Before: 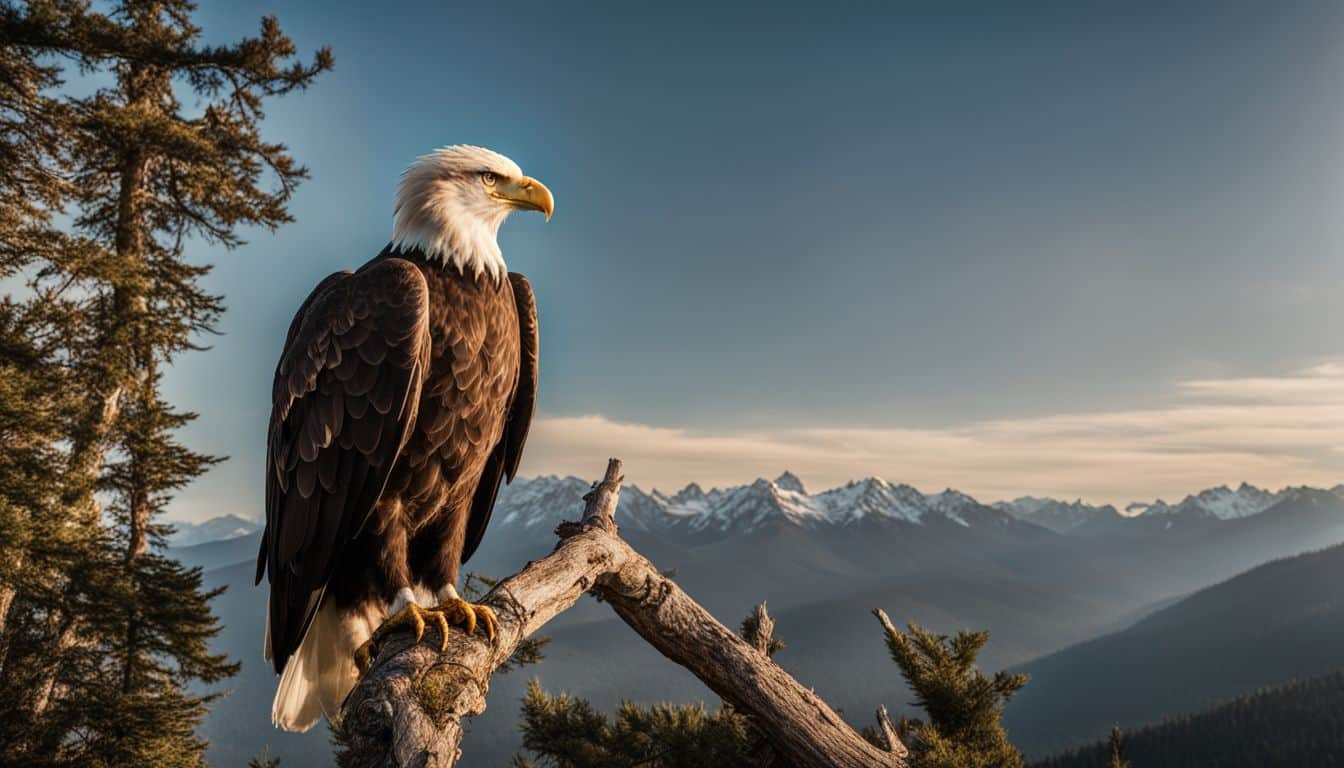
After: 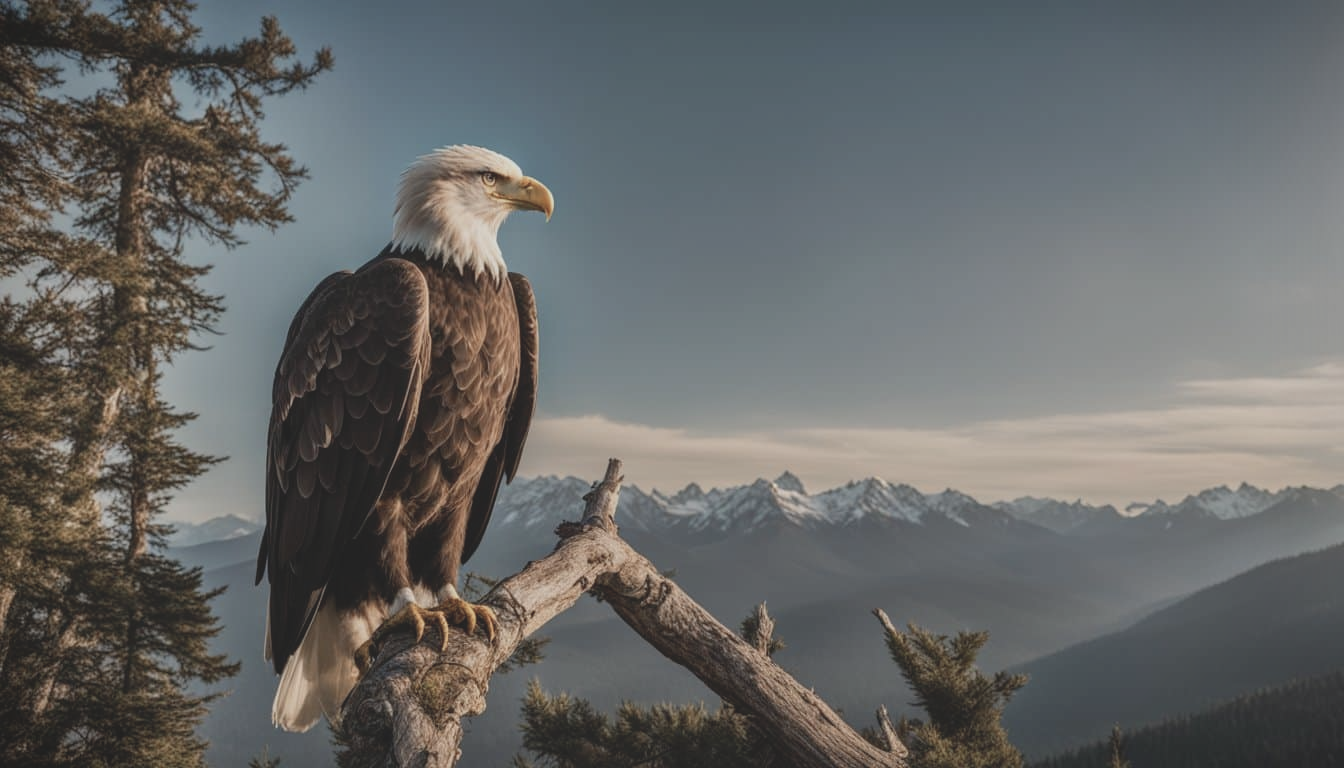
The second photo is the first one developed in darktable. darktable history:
vignetting: fall-off start 88.66%, fall-off radius 43.89%, brightness -0.39, saturation 0.017, width/height ratio 1.157
contrast brightness saturation: contrast -0.265, saturation -0.449
